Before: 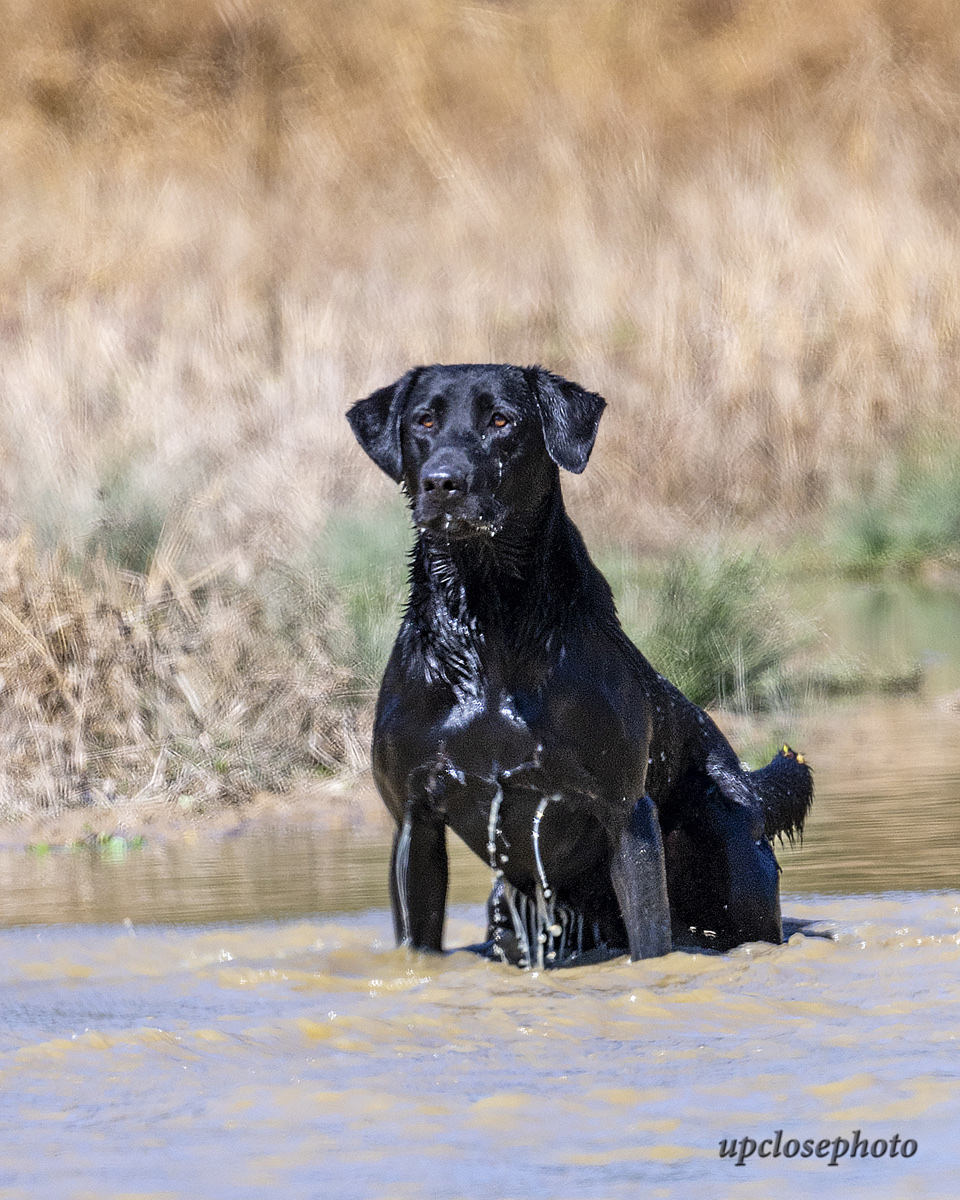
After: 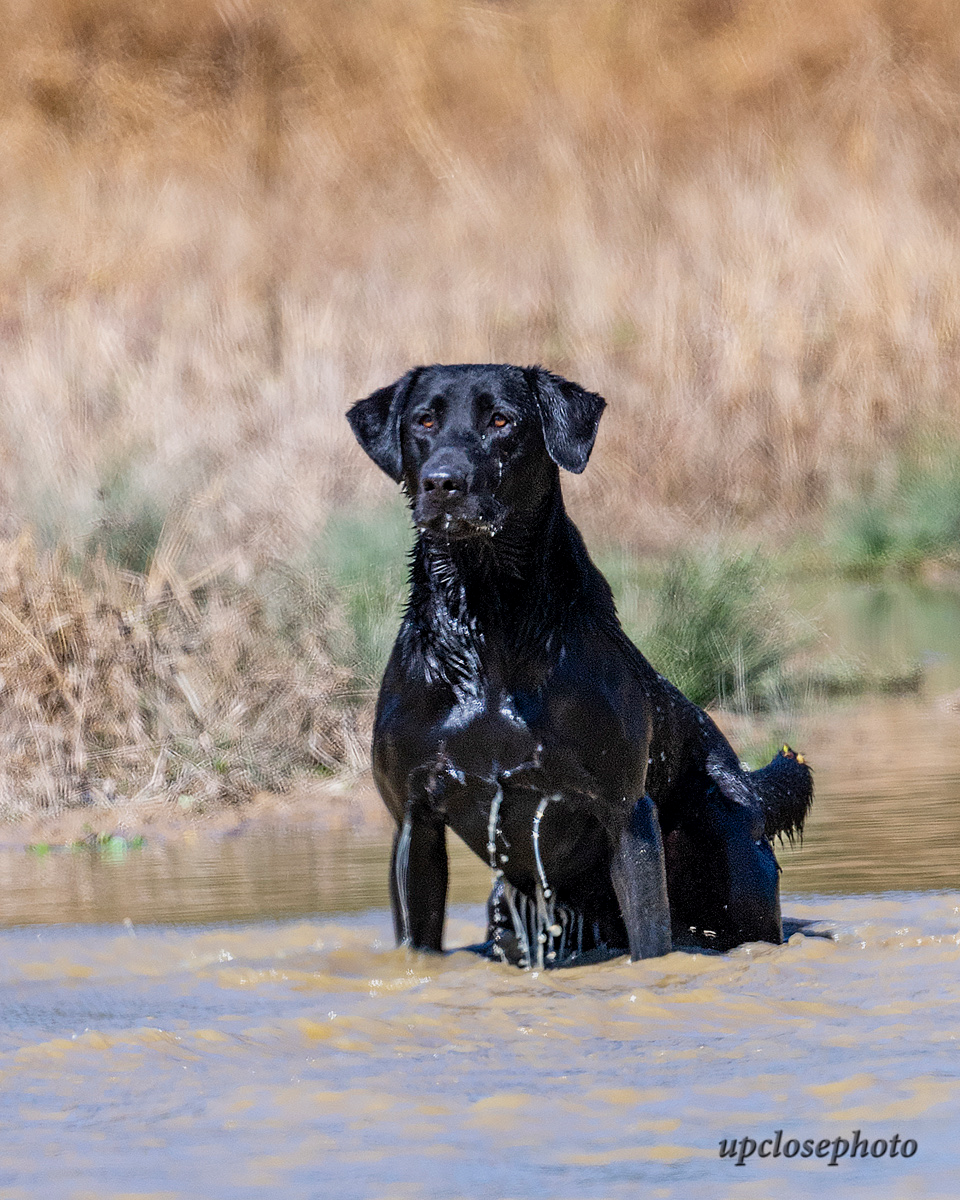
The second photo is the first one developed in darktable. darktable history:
color zones: curves: ch0 [(0, 0.5) (0.143, 0.5) (0.286, 0.5) (0.429, 0.5) (0.571, 0.5) (0.714, 0.476) (0.857, 0.5) (1, 0.5)]; ch2 [(0, 0.5) (0.143, 0.5) (0.286, 0.5) (0.429, 0.5) (0.571, 0.5) (0.714, 0.487) (0.857, 0.5) (1, 0.5)]
exposure: exposure -0.242 EV, compensate highlight preservation false
